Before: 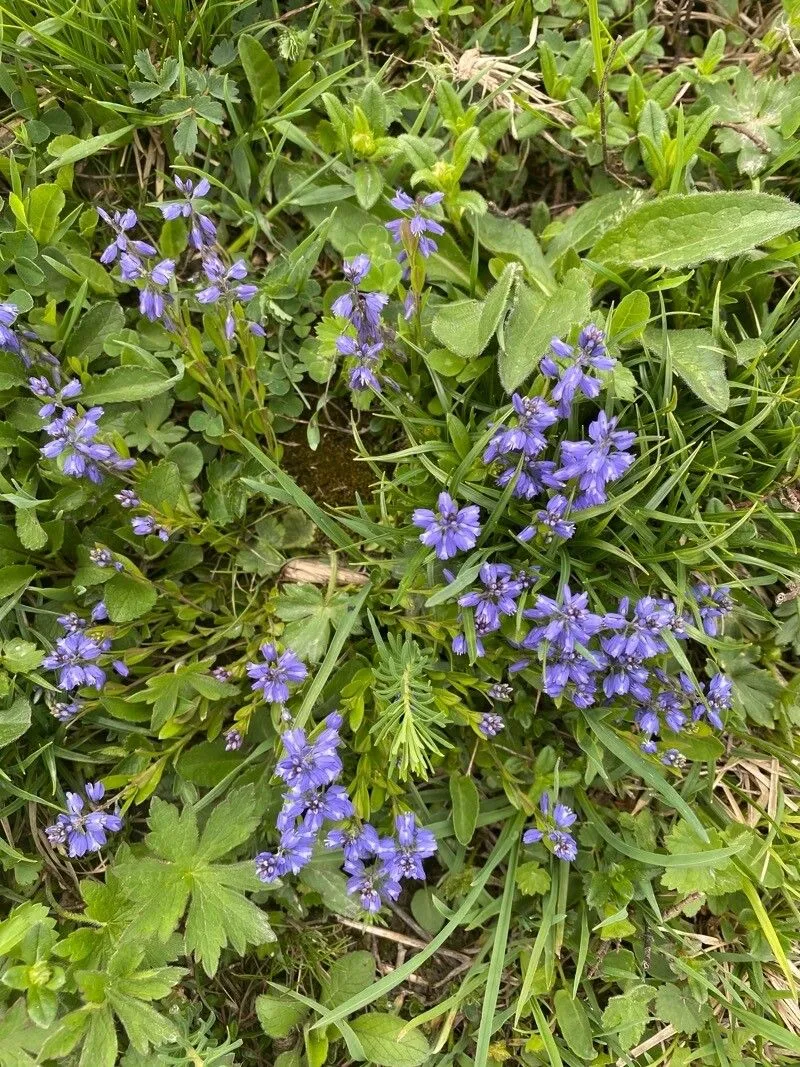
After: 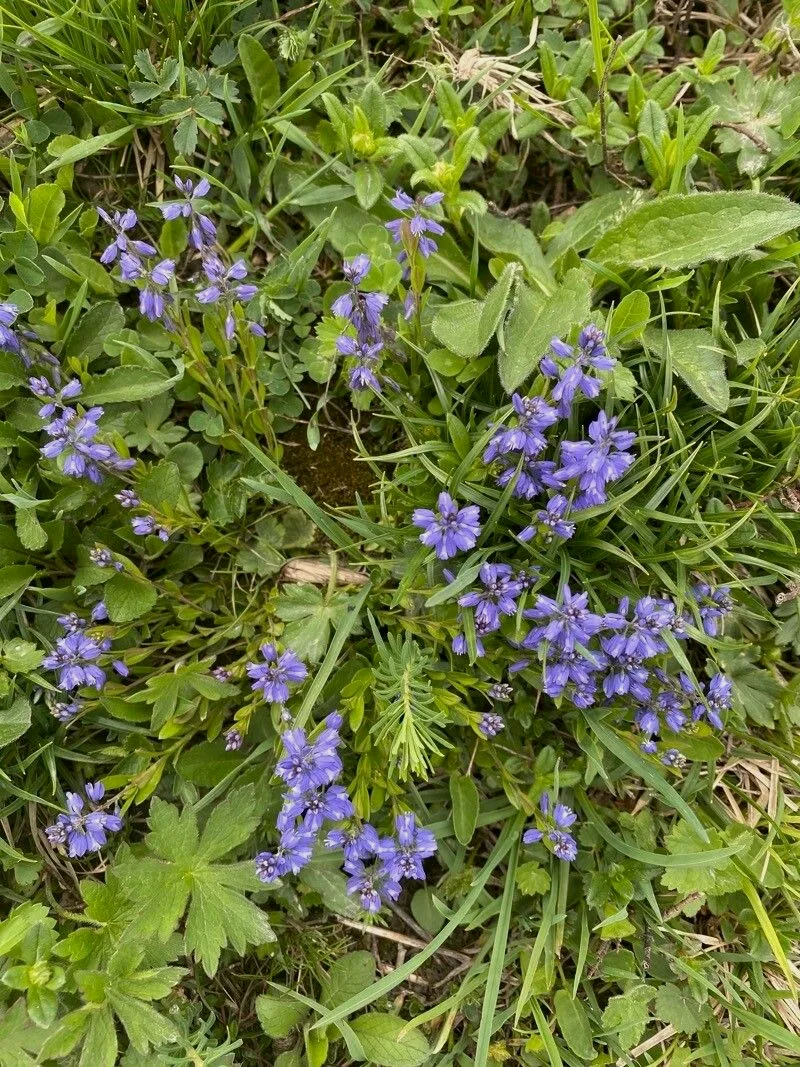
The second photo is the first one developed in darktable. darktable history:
exposure: black level correction 0.001, exposure -0.203 EV, compensate highlight preservation false
